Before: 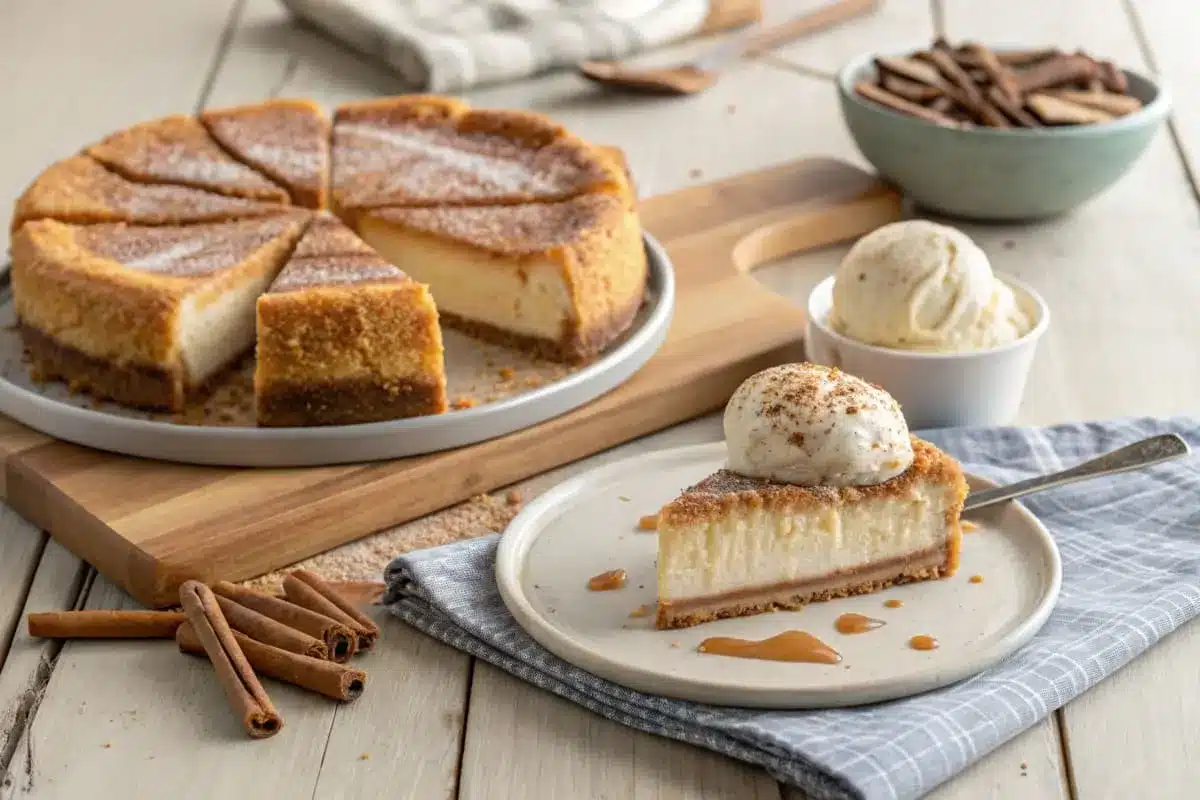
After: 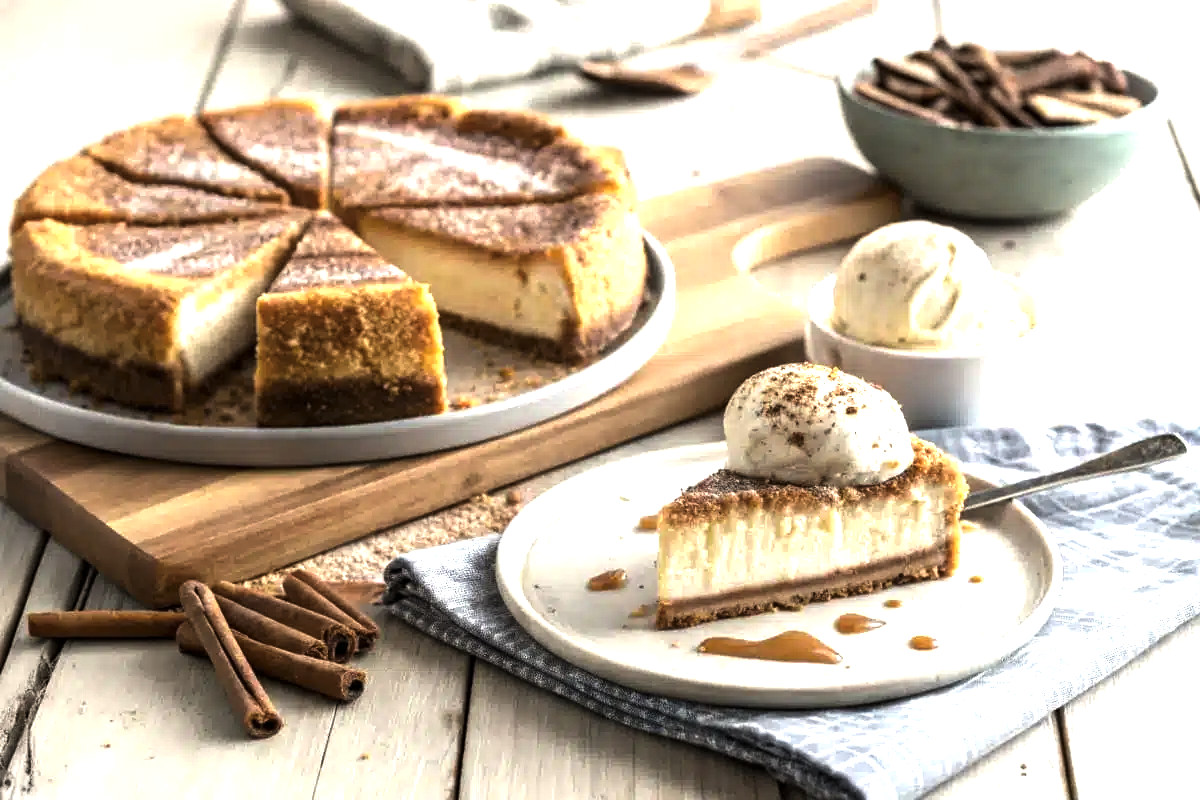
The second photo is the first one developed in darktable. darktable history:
levels: levels [0, 0.618, 1]
exposure: black level correction 0, exposure 1.012 EV, compensate exposure bias true, compensate highlight preservation false
